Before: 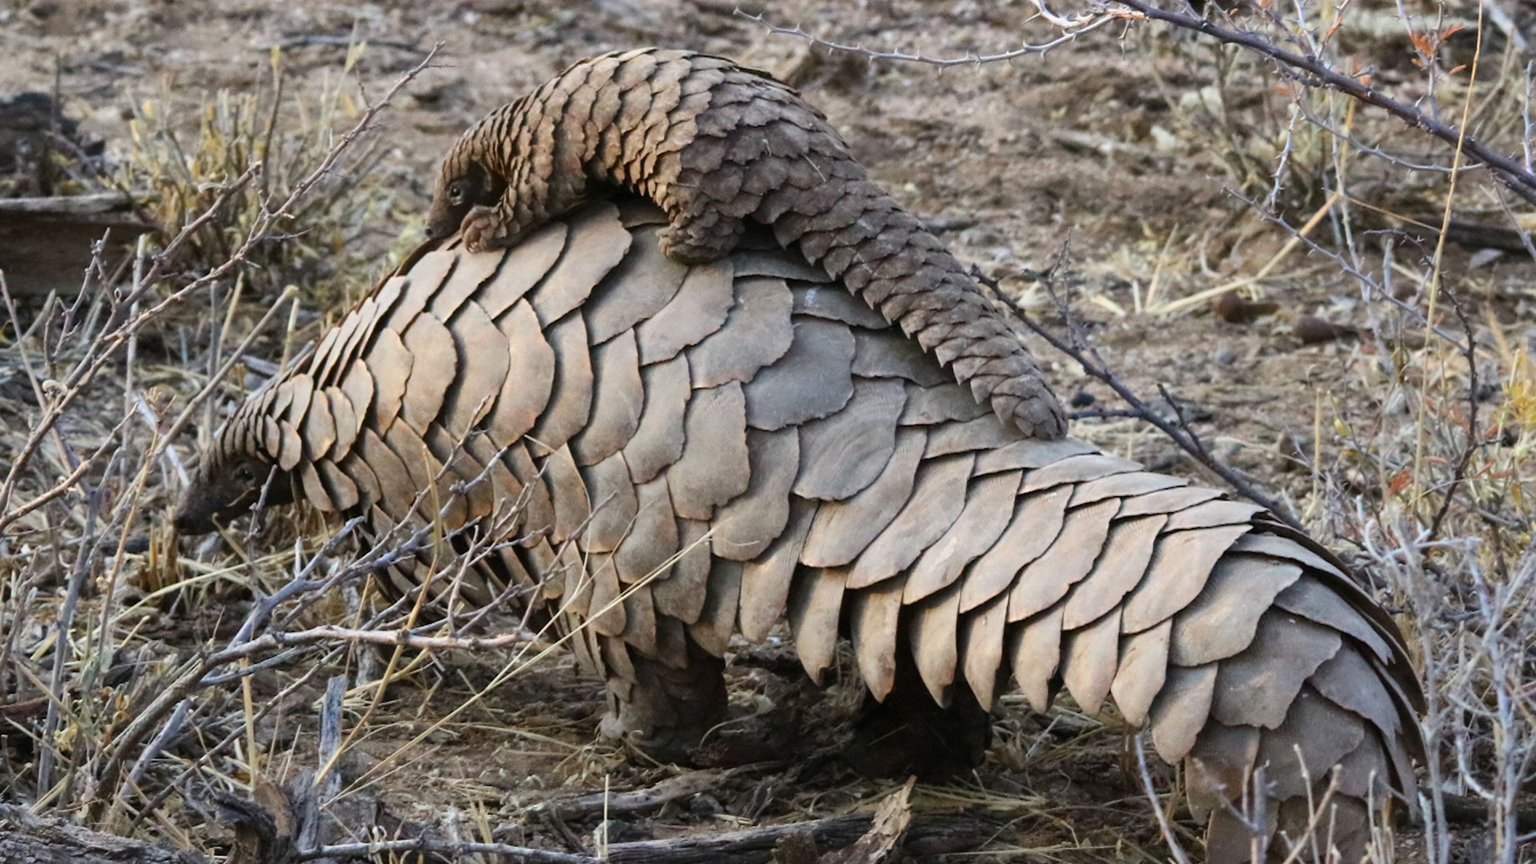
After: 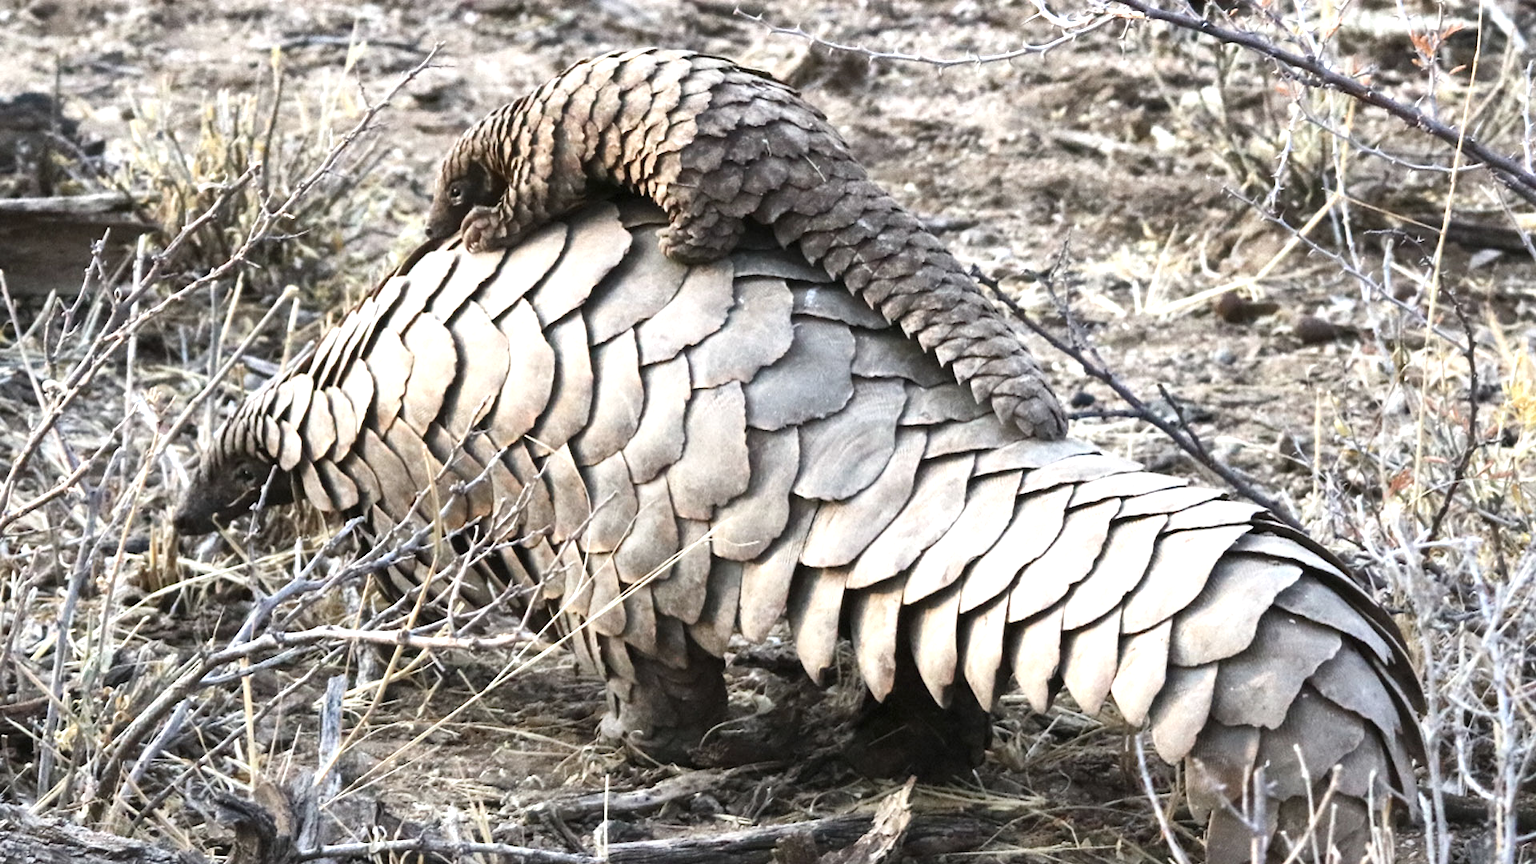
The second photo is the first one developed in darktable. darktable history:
shadows and highlights: radius 264.75, soften with gaussian
exposure: black level correction 0, exposure 1.1 EV, compensate exposure bias true, compensate highlight preservation false
contrast brightness saturation: contrast 0.1, saturation -0.36
